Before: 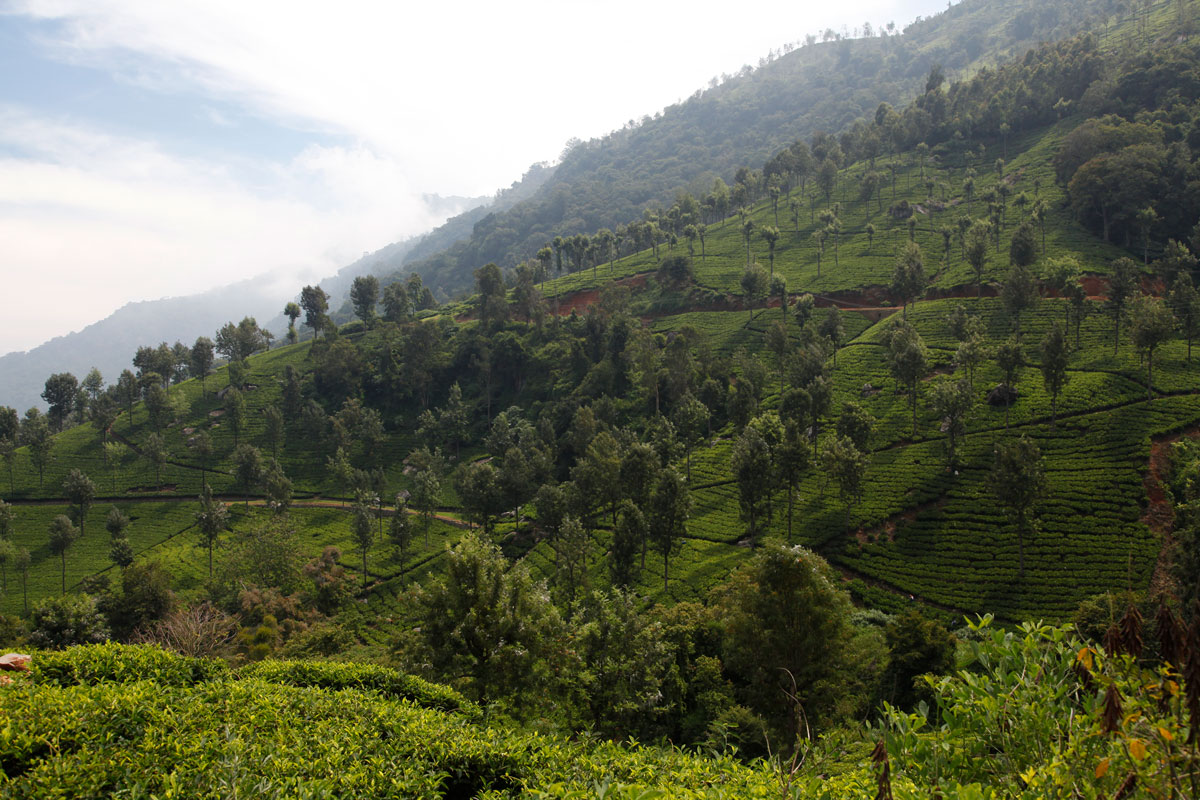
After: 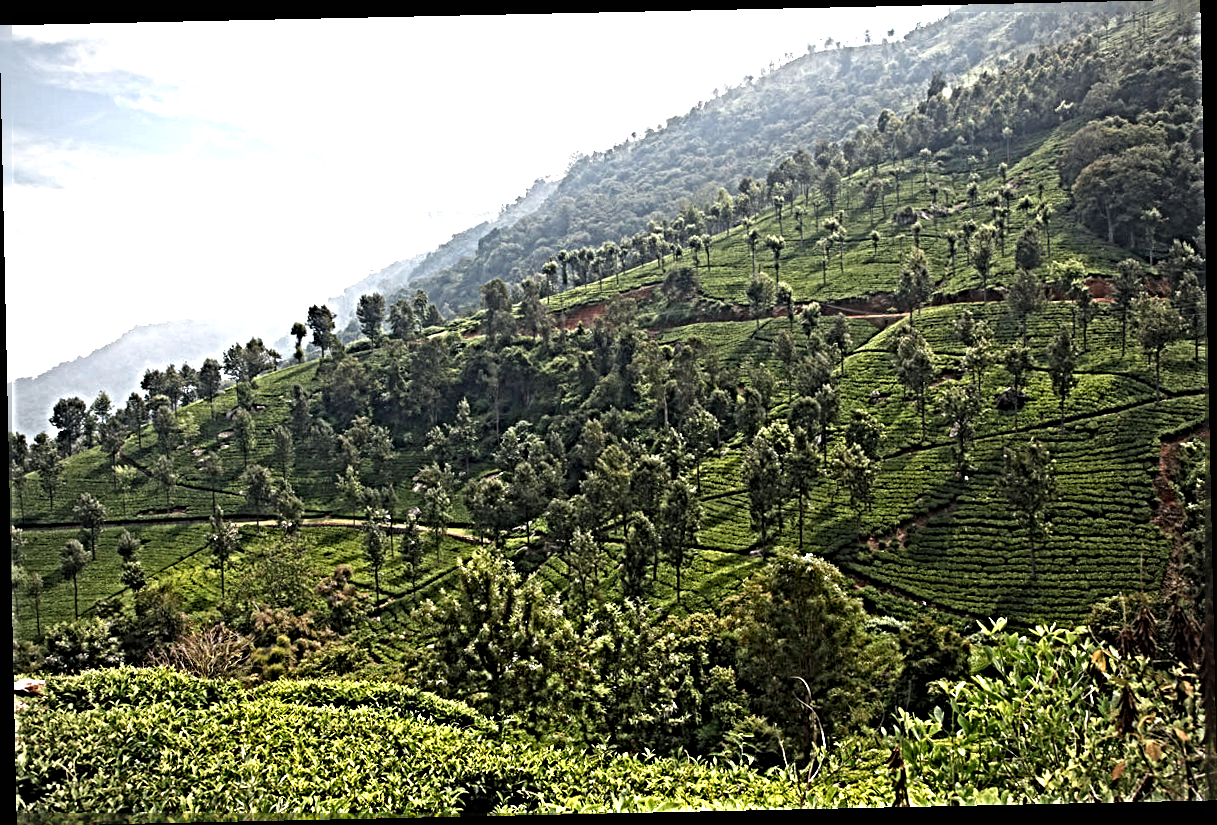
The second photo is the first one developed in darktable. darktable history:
sharpen: radius 6.3, amount 1.8, threshold 0
exposure: black level correction 0, exposure 0.7 EV, compensate exposure bias true, compensate highlight preservation false
rotate and perspective: rotation -1.24°, automatic cropping off
vignetting: unbound false
